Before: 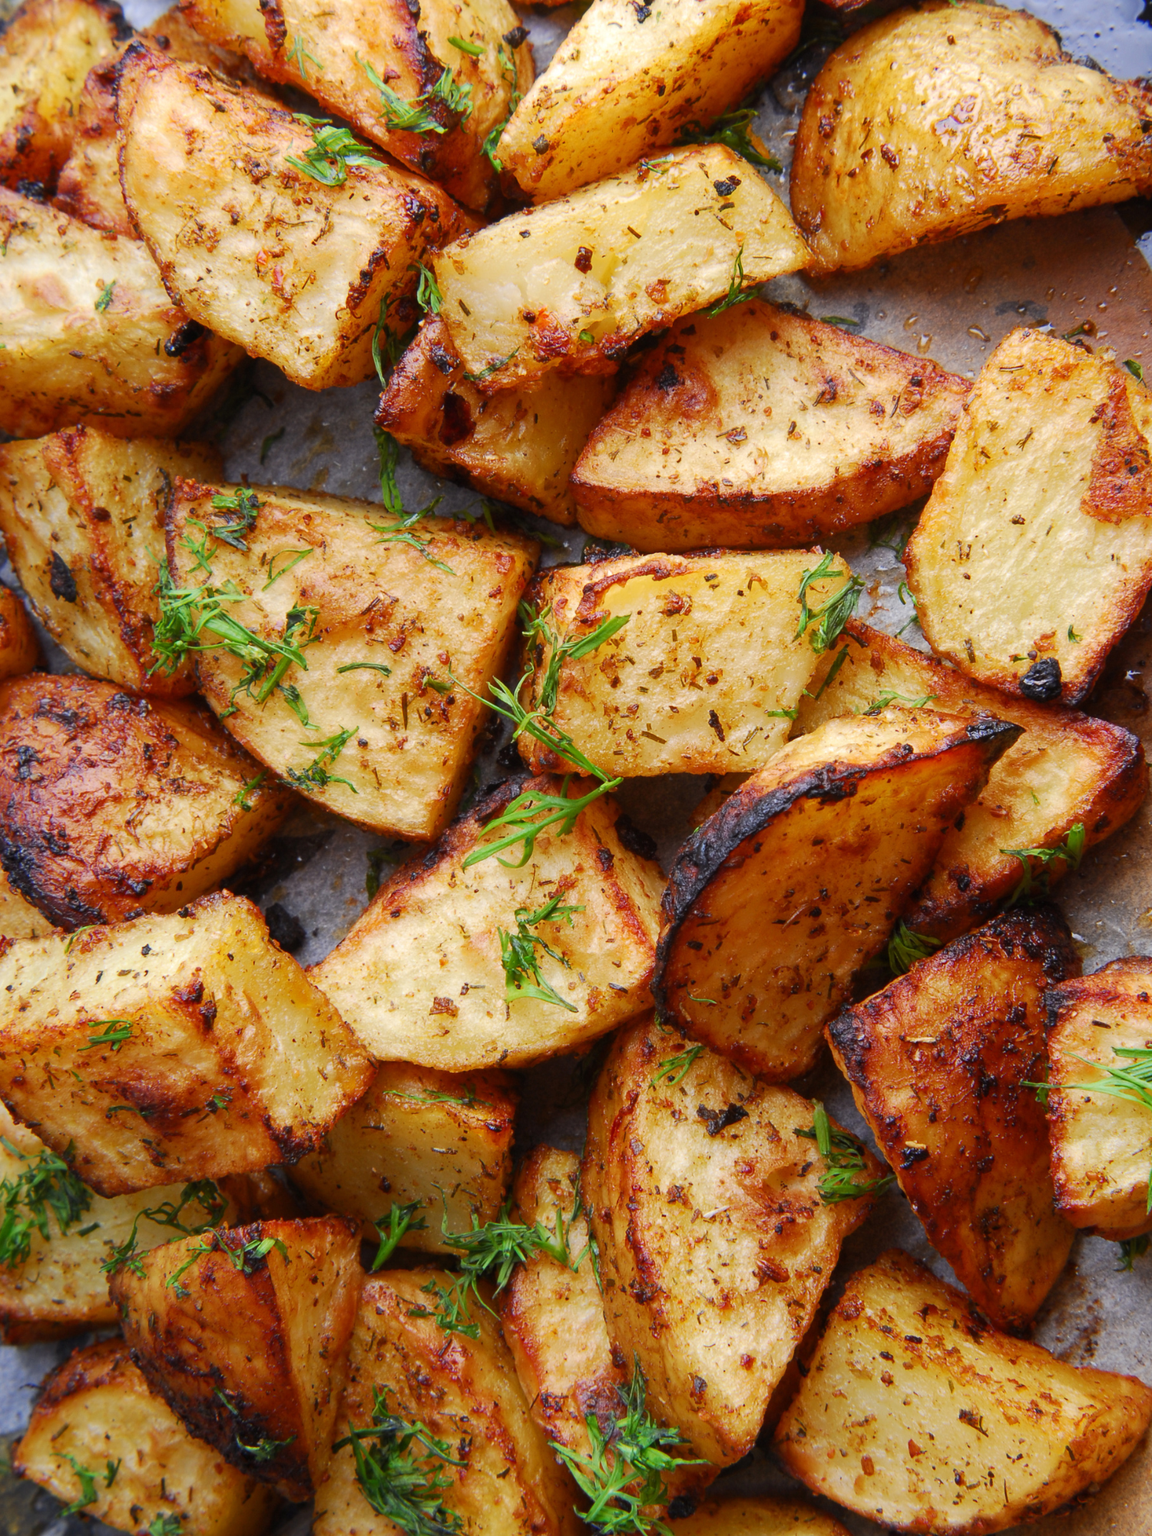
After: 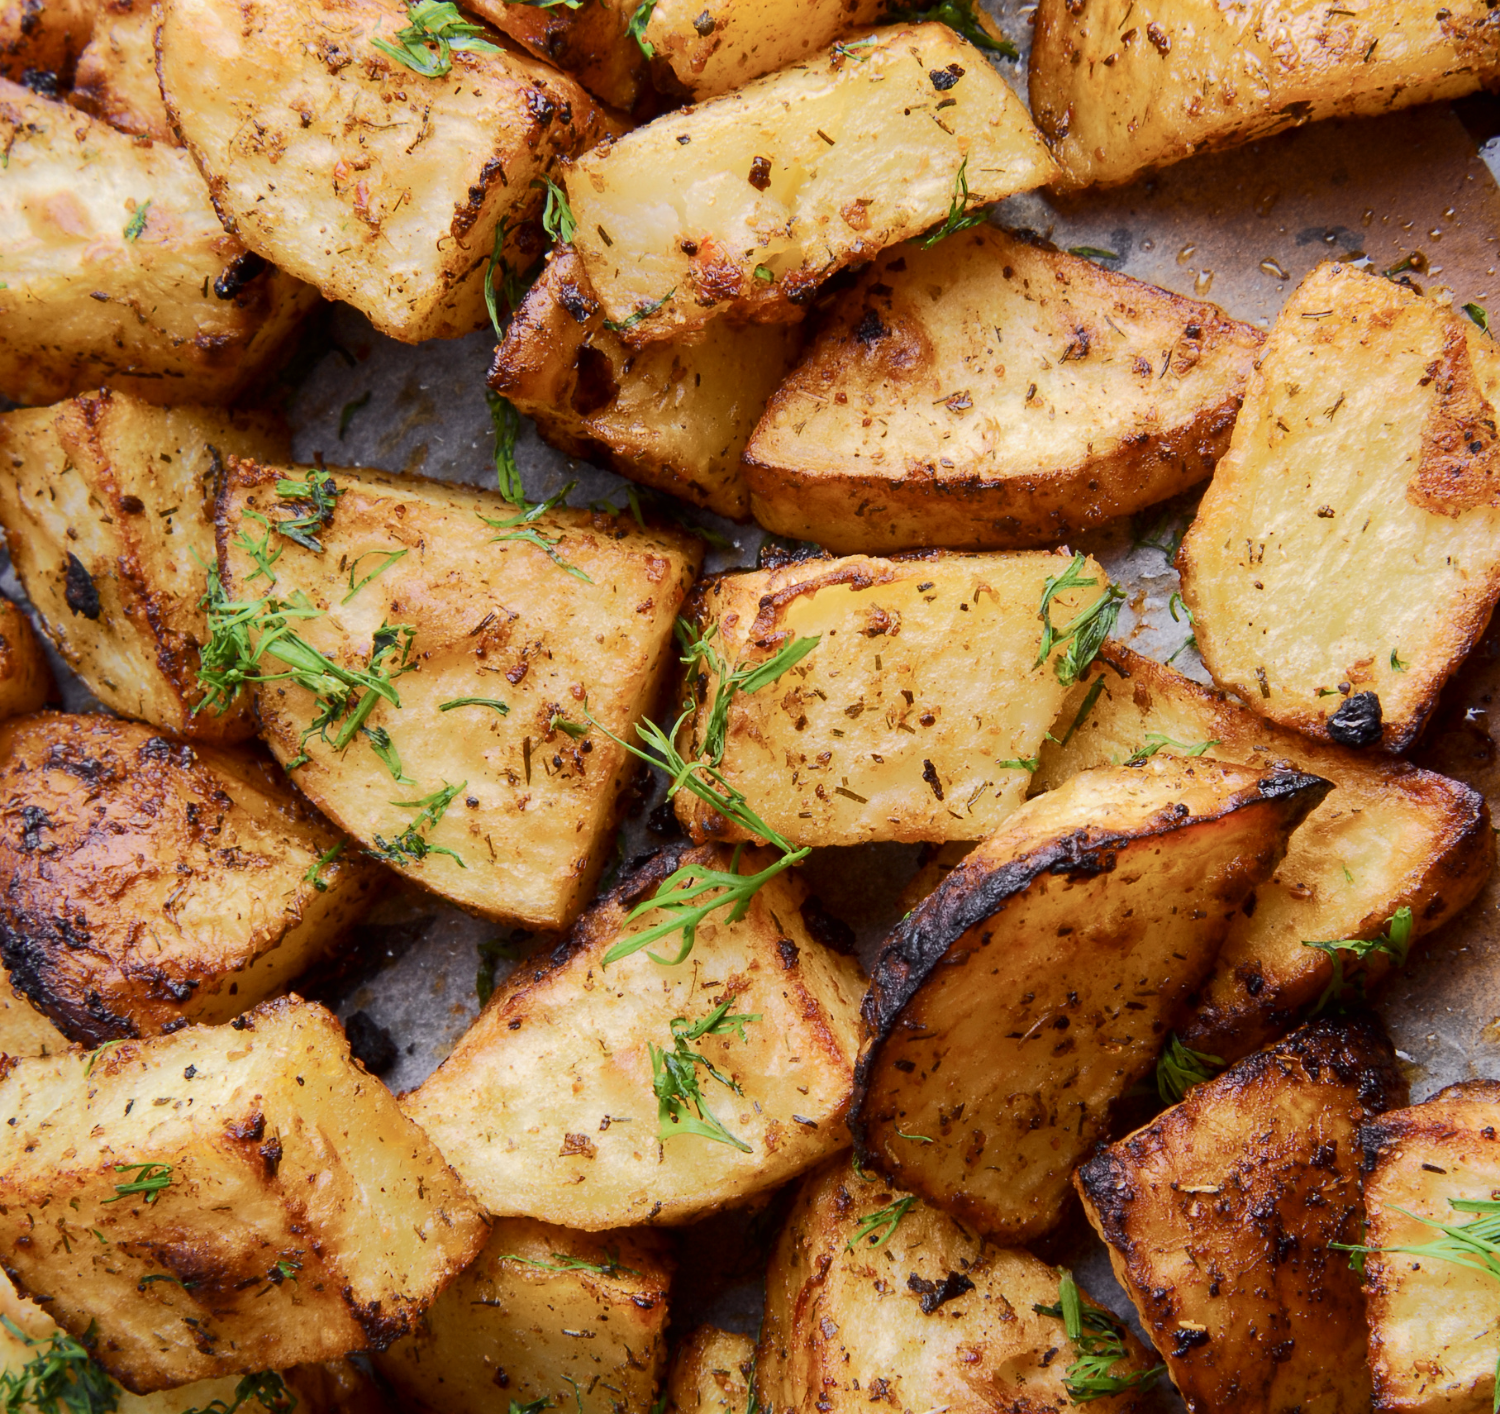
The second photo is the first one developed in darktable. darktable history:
crop and rotate: top 8.293%, bottom 20.996%
tone curve: curves: ch0 [(0, 0) (0.052, 0.018) (0.236, 0.207) (0.41, 0.417) (0.485, 0.518) (0.54, 0.584) (0.625, 0.666) (0.845, 0.828) (0.994, 0.964)]; ch1 [(0, 0.055) (0.15, 0.117) (0.317, 0.34) (0.382, 0.408) (0.434, 0.441) (0.472, 0.479) (0.498, 0.501) (0.557, 0.558) (0.616, 0.59) (0.739, 0.7) (0.873, 0.857) (1, 0.928)]; ch2 [(0, 0) (0.352, 0.403) (0.447, 0.466) (0.482, 0.482) (0.528, 0.526) (0.586, 0.577) (0.618, 0.621) (0.785, 0.747) (1, 1)], color space Lab, independent channels, preserve colors none
